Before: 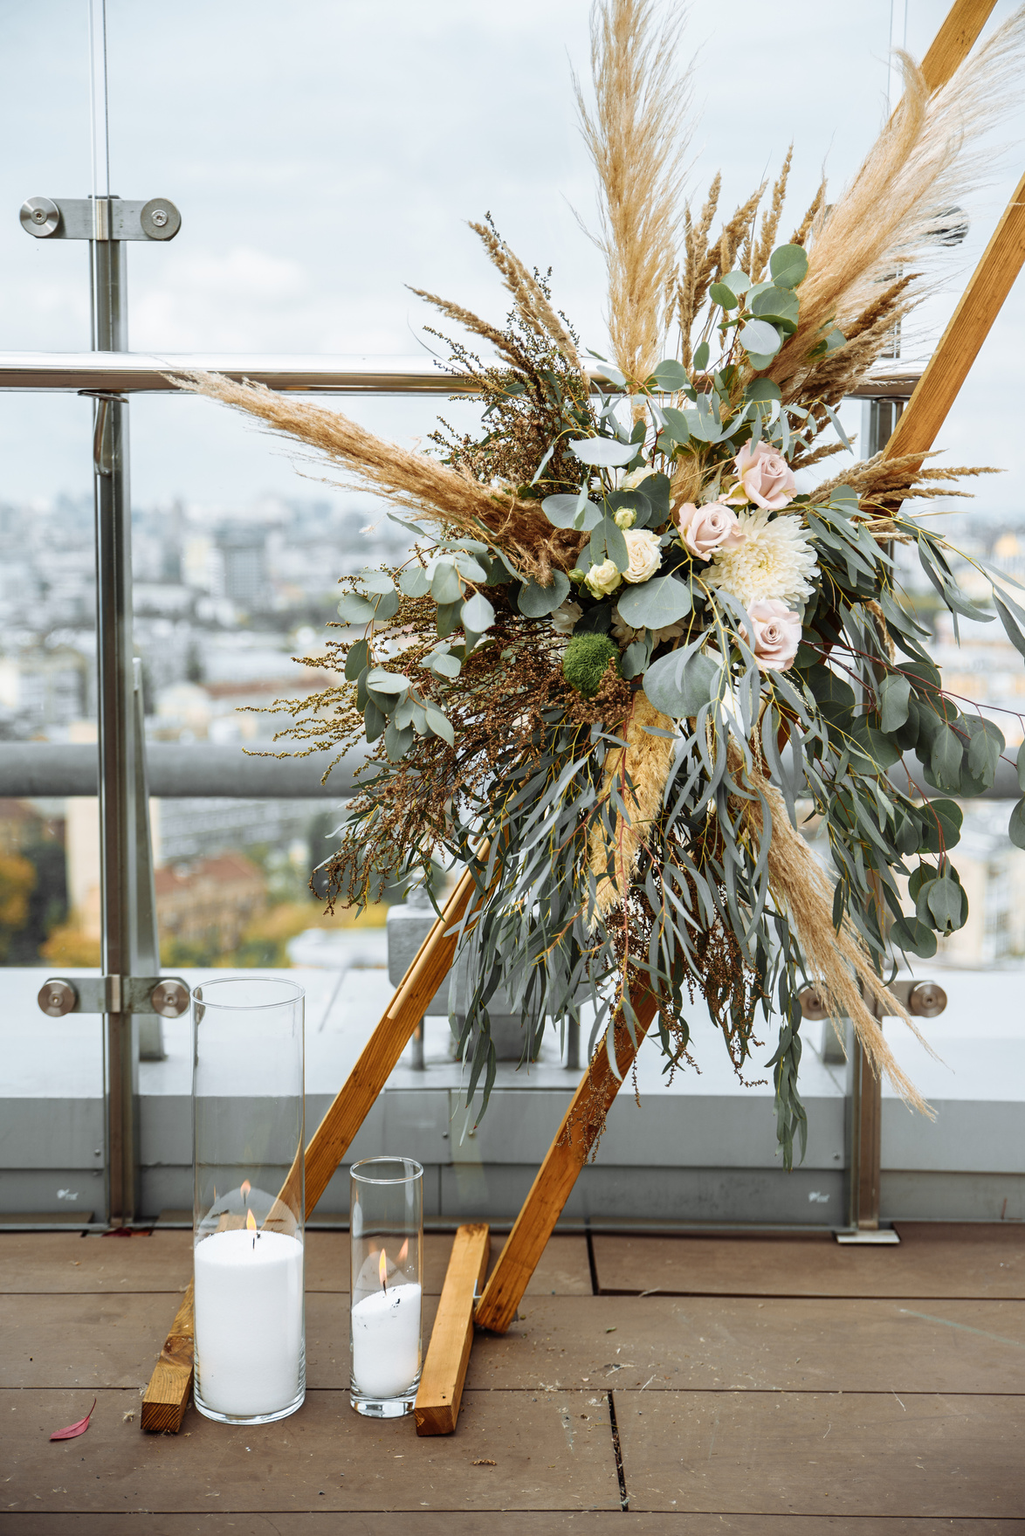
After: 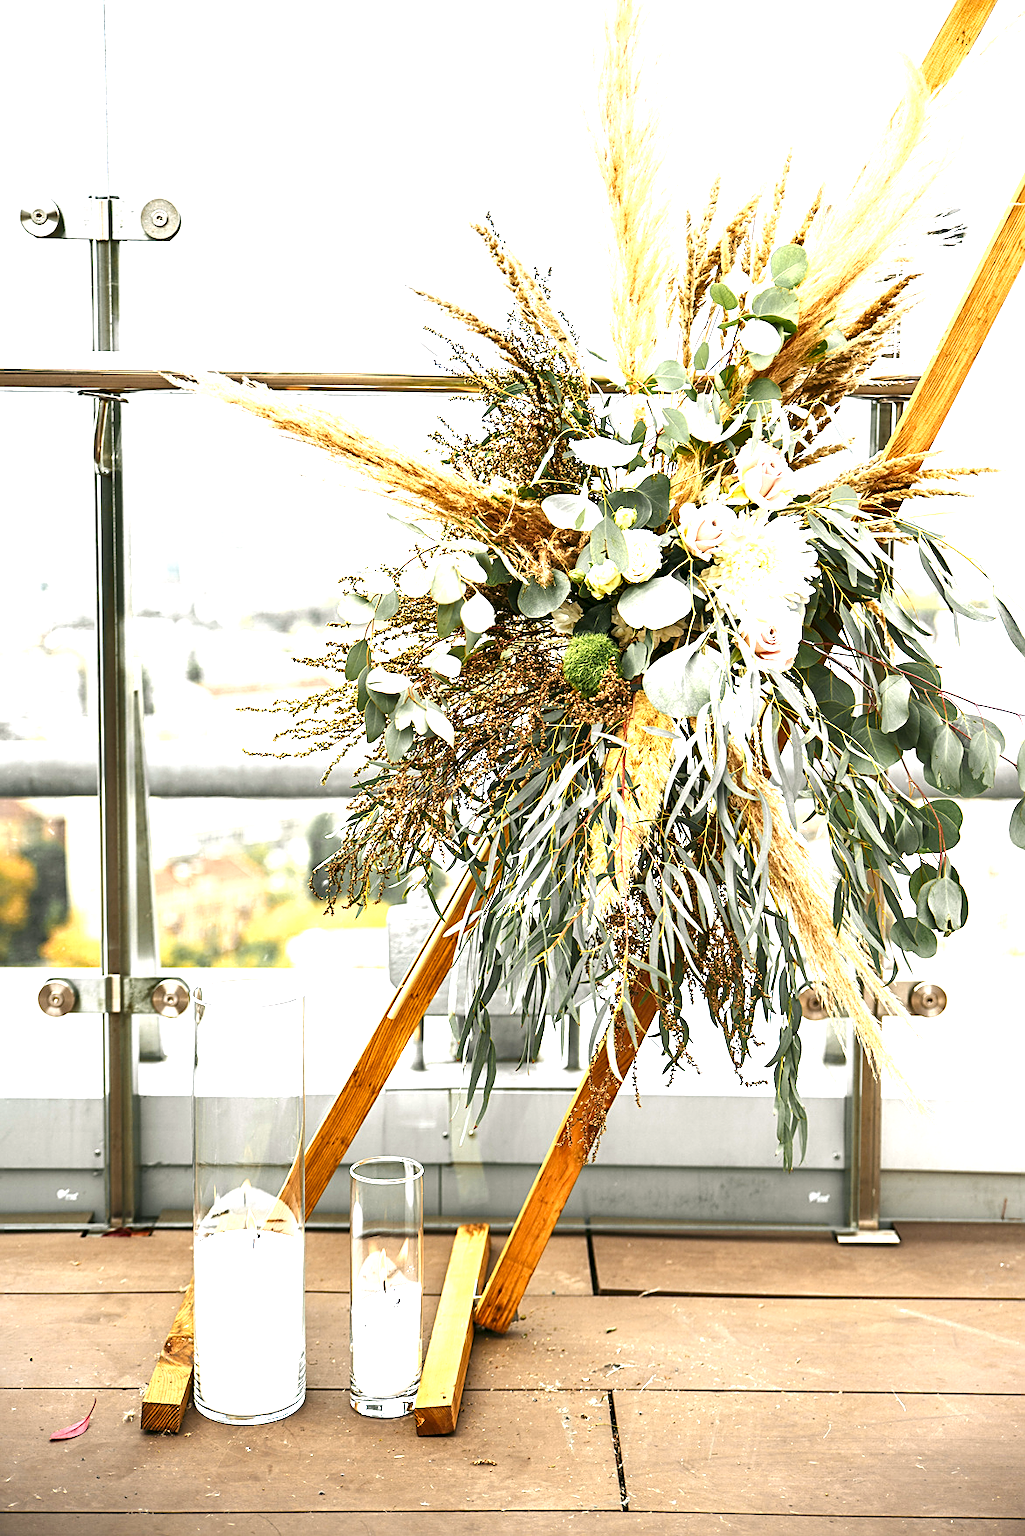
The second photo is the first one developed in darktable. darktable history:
color correction: highlights a* 4.51, highlights b* 4.93, shadows a* -6.82, shadows b* 4.87
shadows and highlights: shadows 36.2, highlights -27.17, soften with gaussian
exposure: black level correction 0, exposure 1.686 EV, compensate highlight preservation false
sharpen: on, module defaults
